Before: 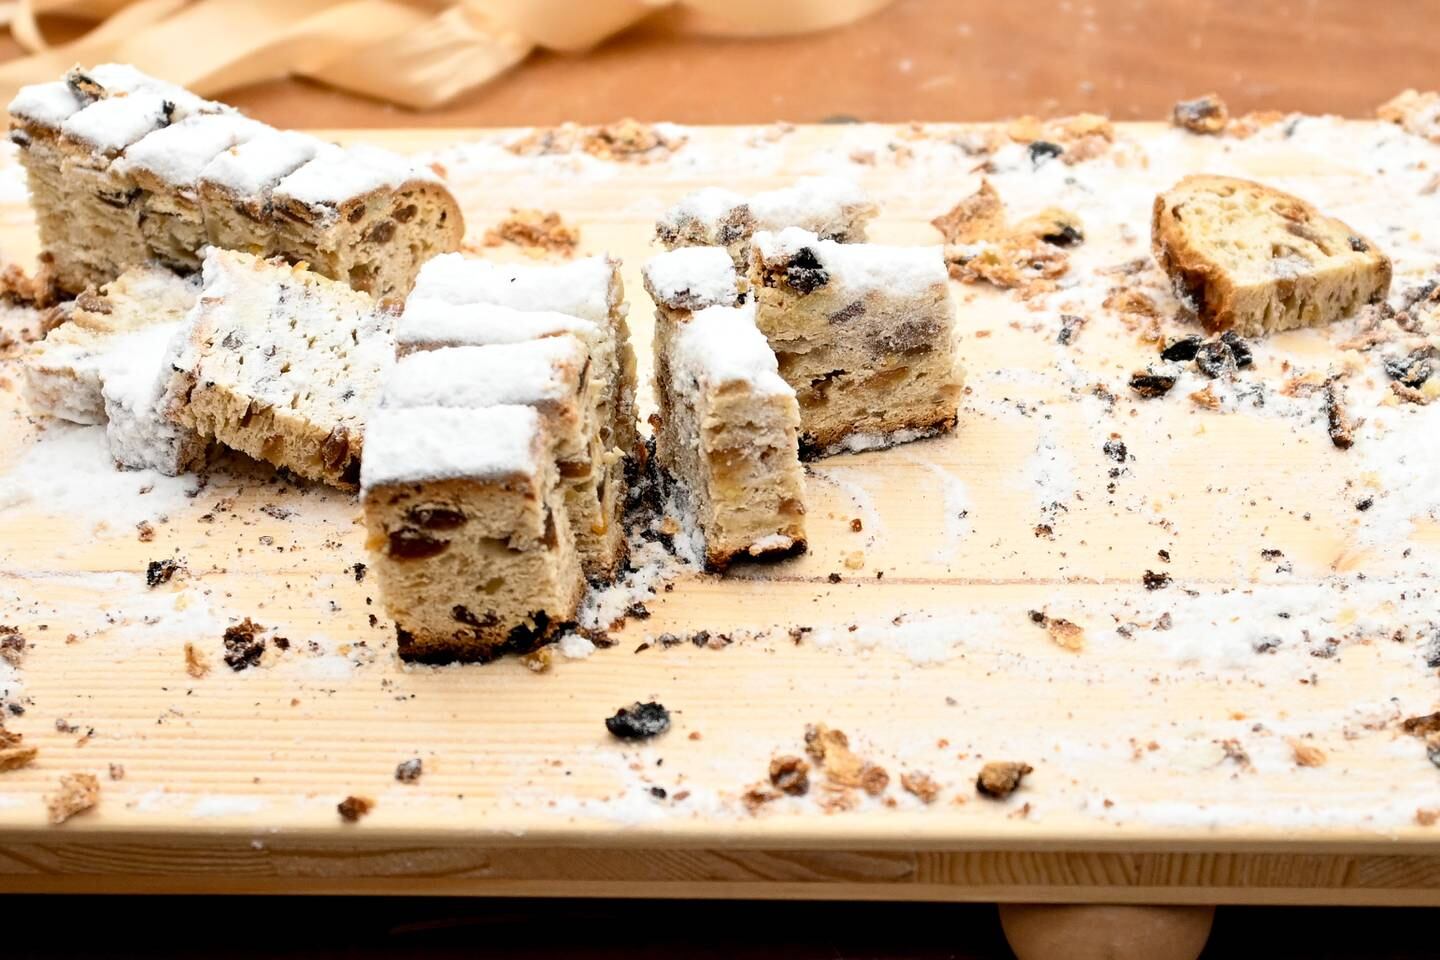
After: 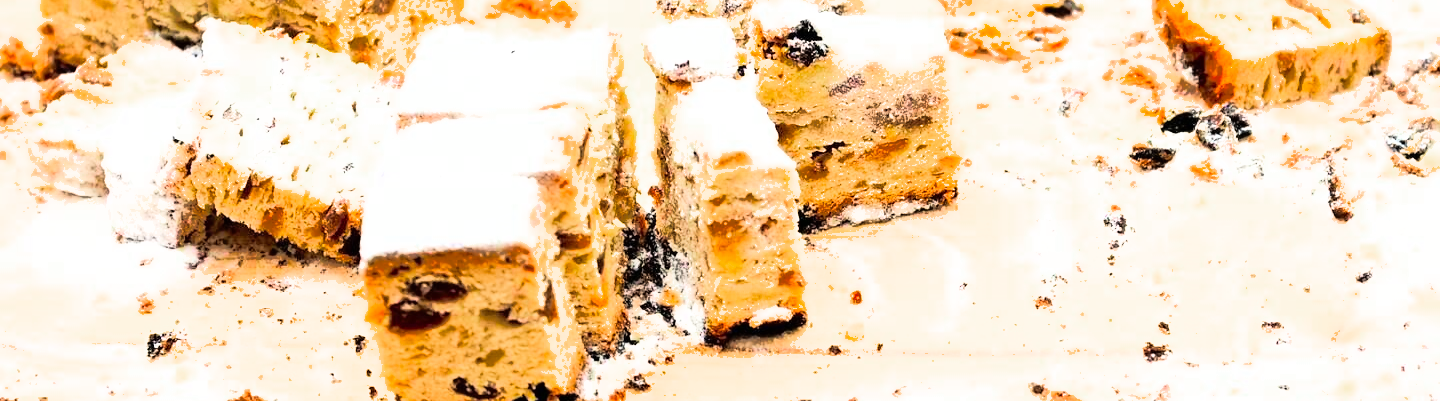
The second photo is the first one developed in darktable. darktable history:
exposure: black level correction 0, exposure 0.9 EV, compensate highlight preservation false
rgb curve: curves: ch0 [(0, 0) (0.21, 0.15) (0.24, 0.21) (0.5, 0.75) (0.75, 0.96) (0.89, 0.99) (1, 1)]; ch1 [(0, 0.02) (0.21, 0.13) (0.25, 0.2) (0.5, 0.67) (0.75, 0.9) (0.89, 0.97) (1, 1)]; ch2 [(0, 0.02) (0.21, 0.13) (0.25, 0.2) (0.5, 0.67) (0.75, 0.9) (0.89, 0.97) (1, 1)], compensate middle gray true
color zones: curves: ch0 [(0, 0.425) (0.143, 0.422) (0.286, 0.42) (0.429, 0.419) (0.571, 0.419) (0.714, 0.42) (0.857, 0.422) (1, 0.425)]
crop and rotate: top 23.84%, bottom 34.294%
tone equalizer: on, module defaults
shadows and highlights: on, module defaults
